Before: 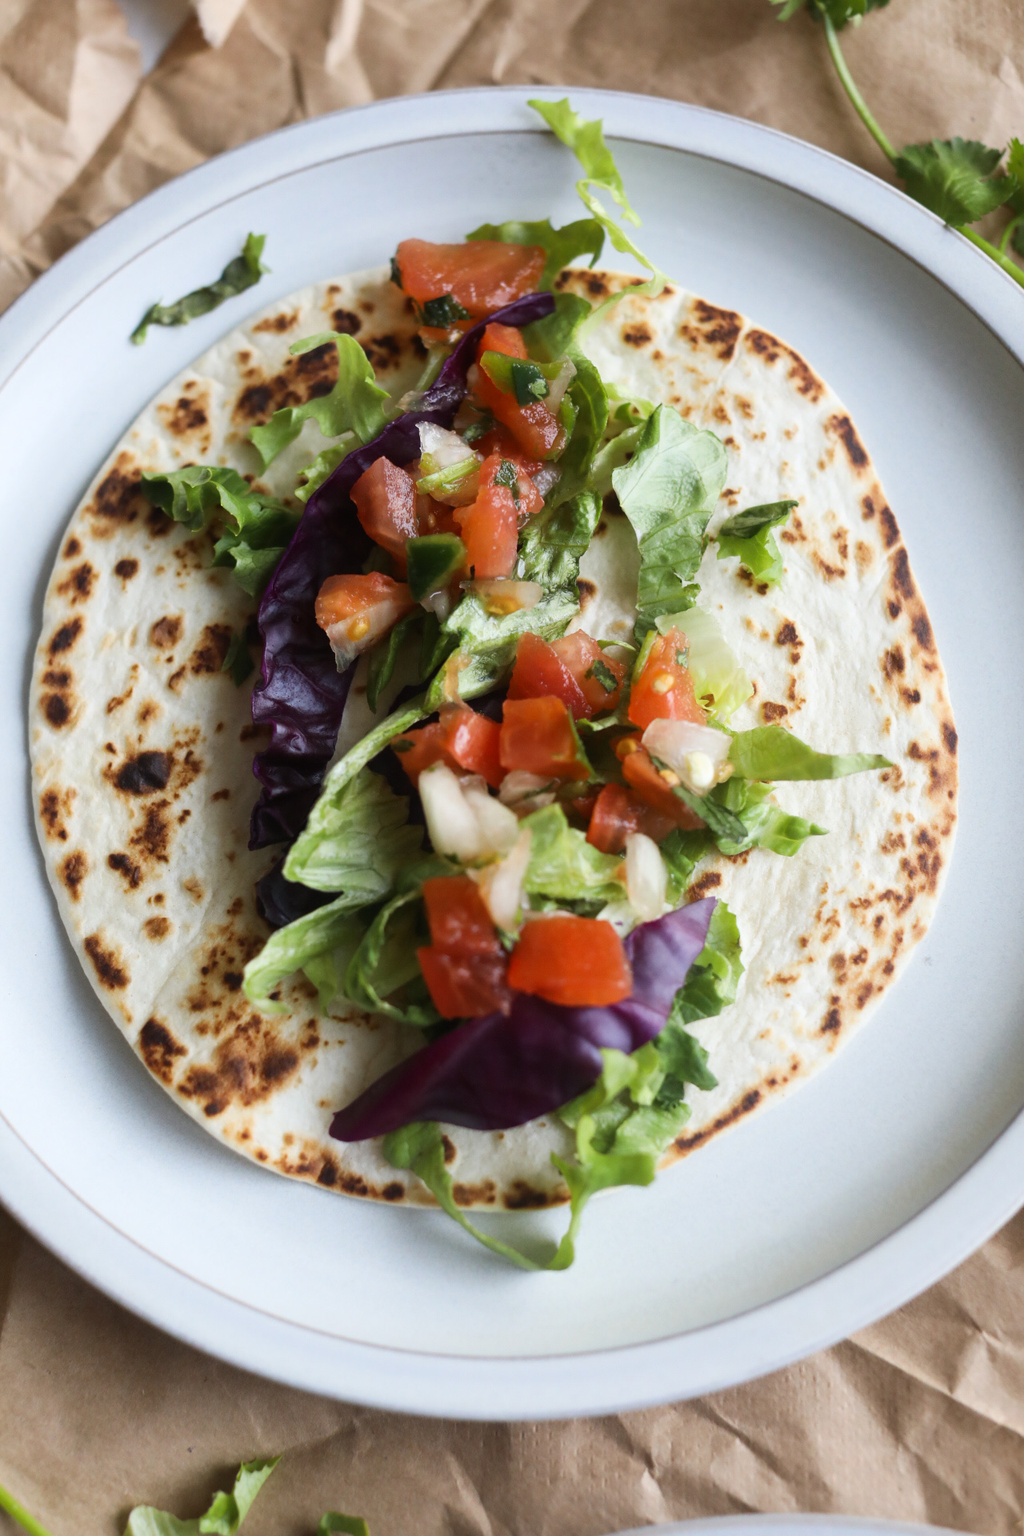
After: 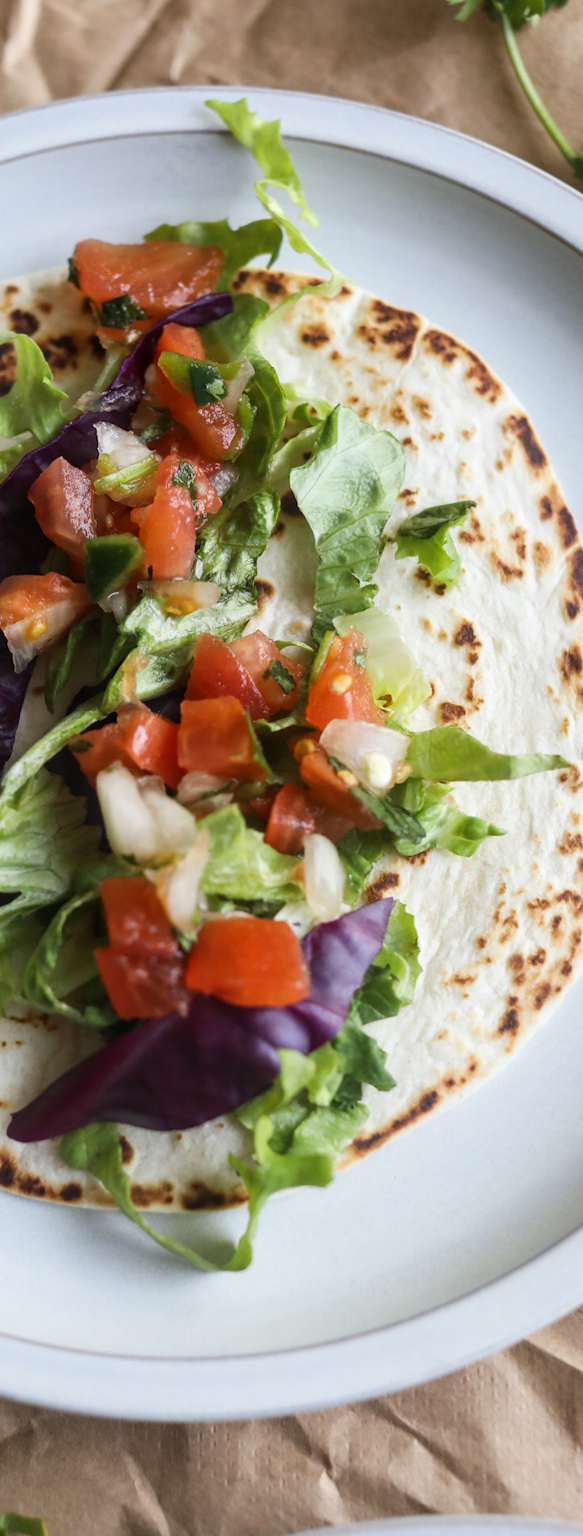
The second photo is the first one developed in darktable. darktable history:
crop: left 31.56%, top 0.01%, right 11.457%
local contrast: detail 118%
